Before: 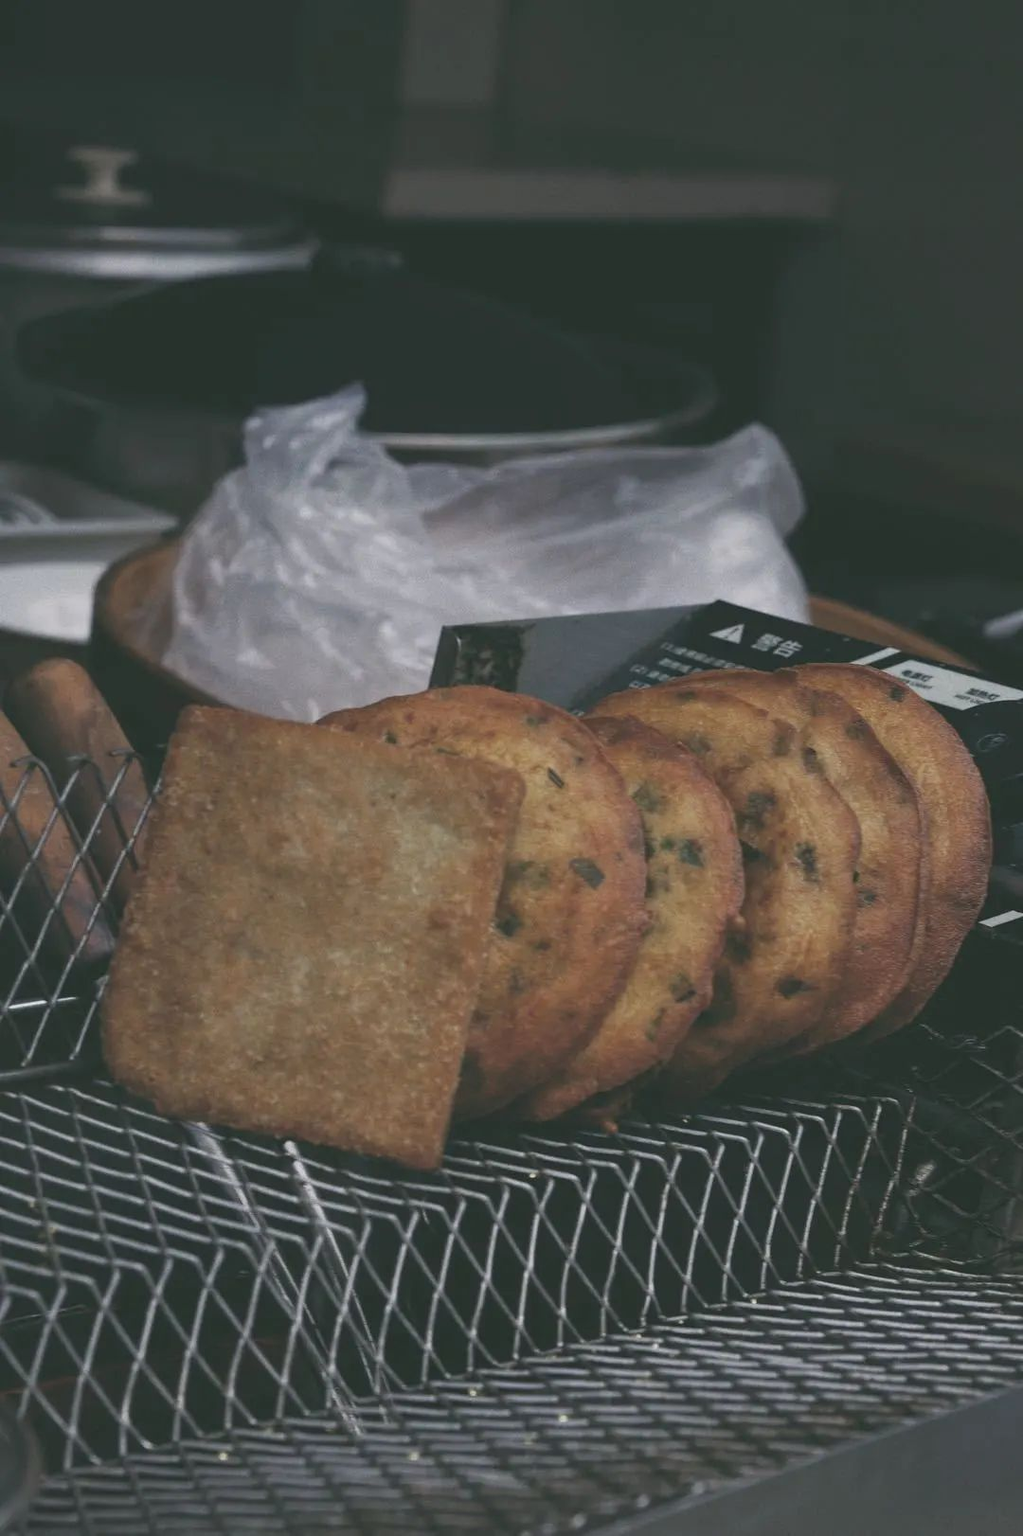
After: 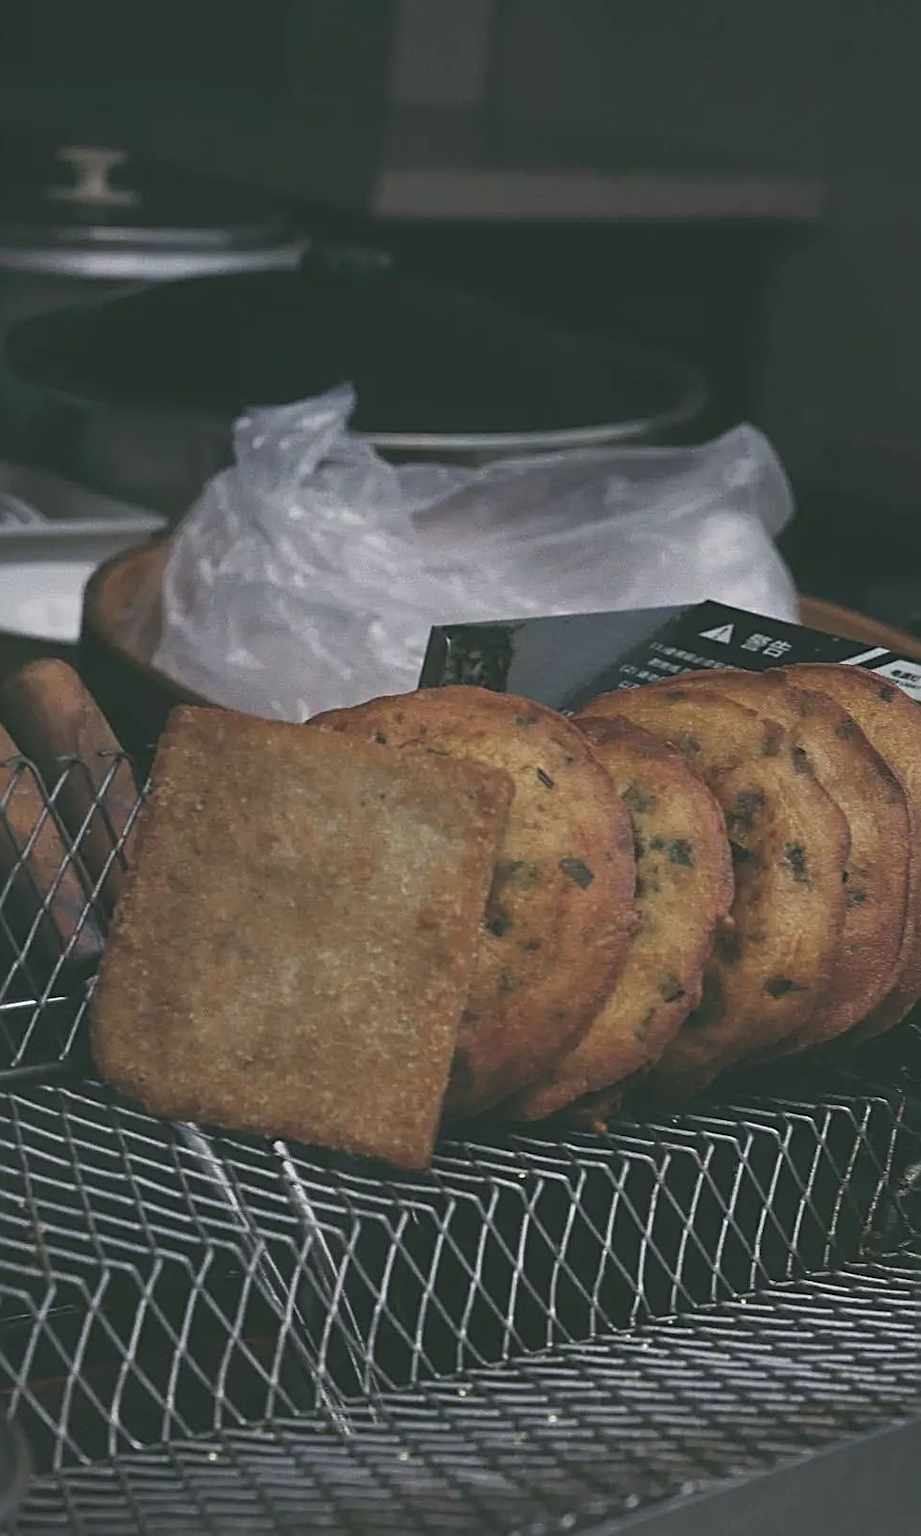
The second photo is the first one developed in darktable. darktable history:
crop and rotate: left 1.088%, right 8.807%
sharpen: radius 2.584, amount 0.688
